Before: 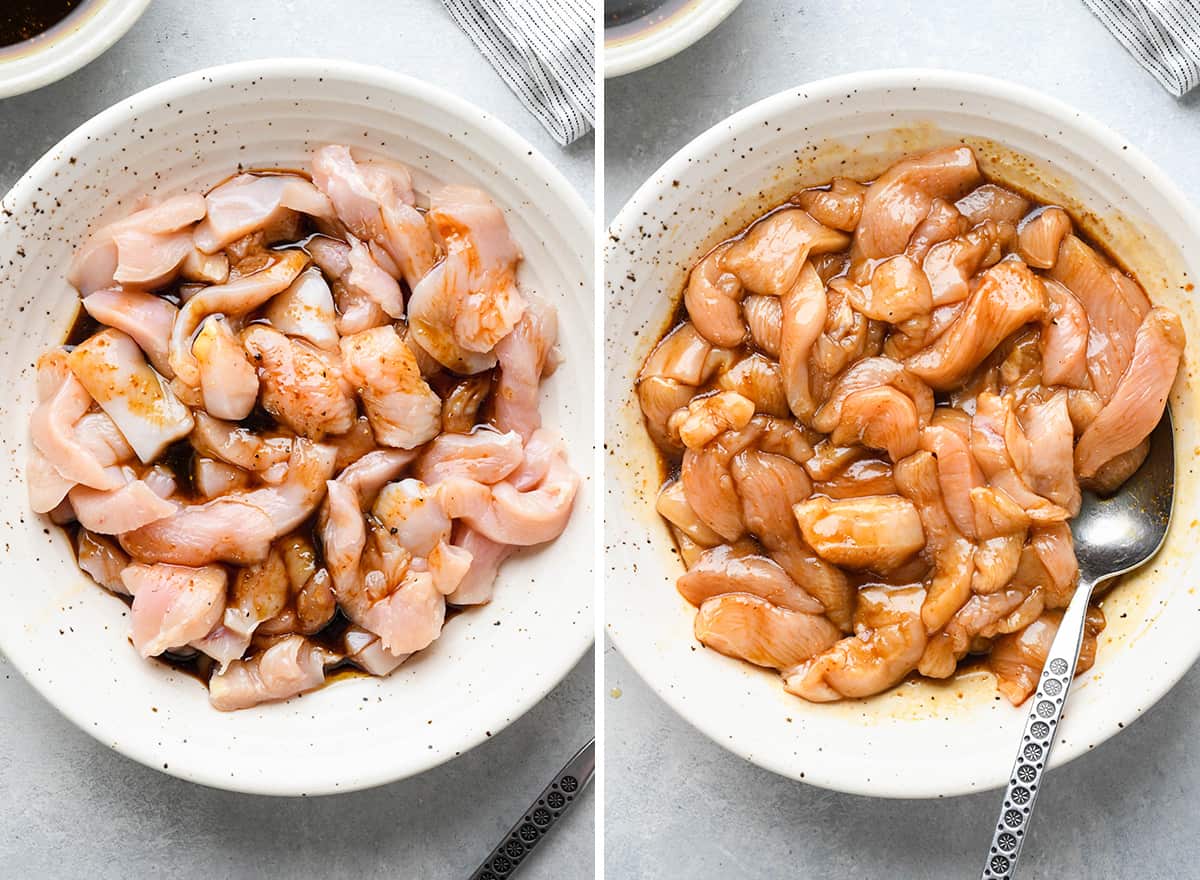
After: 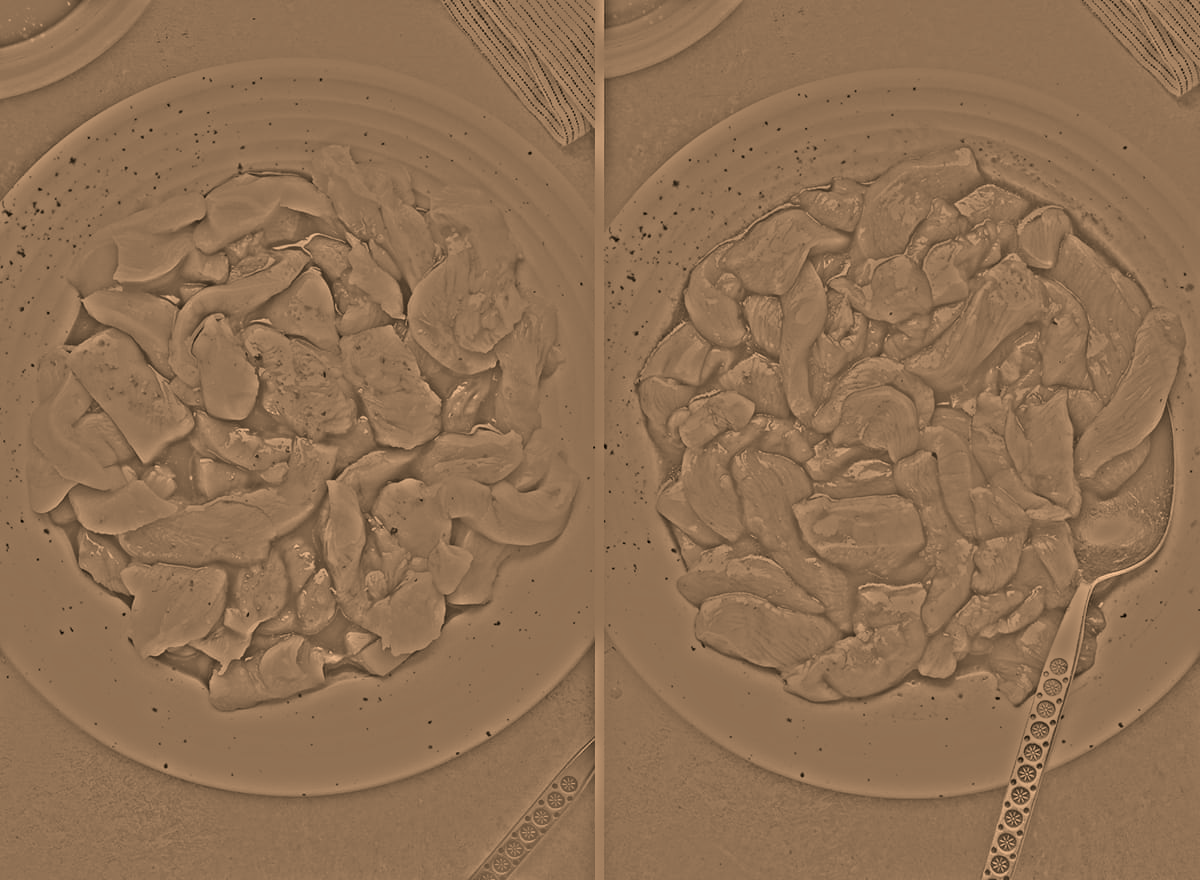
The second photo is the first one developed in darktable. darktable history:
color correction: highlights a* 17.94, highlights b* 35.39, shadows a* 1.48, shadows b* 6.42, saturation 1.01
highpass: sharpness 25.84%, contrast boost 14.94%
